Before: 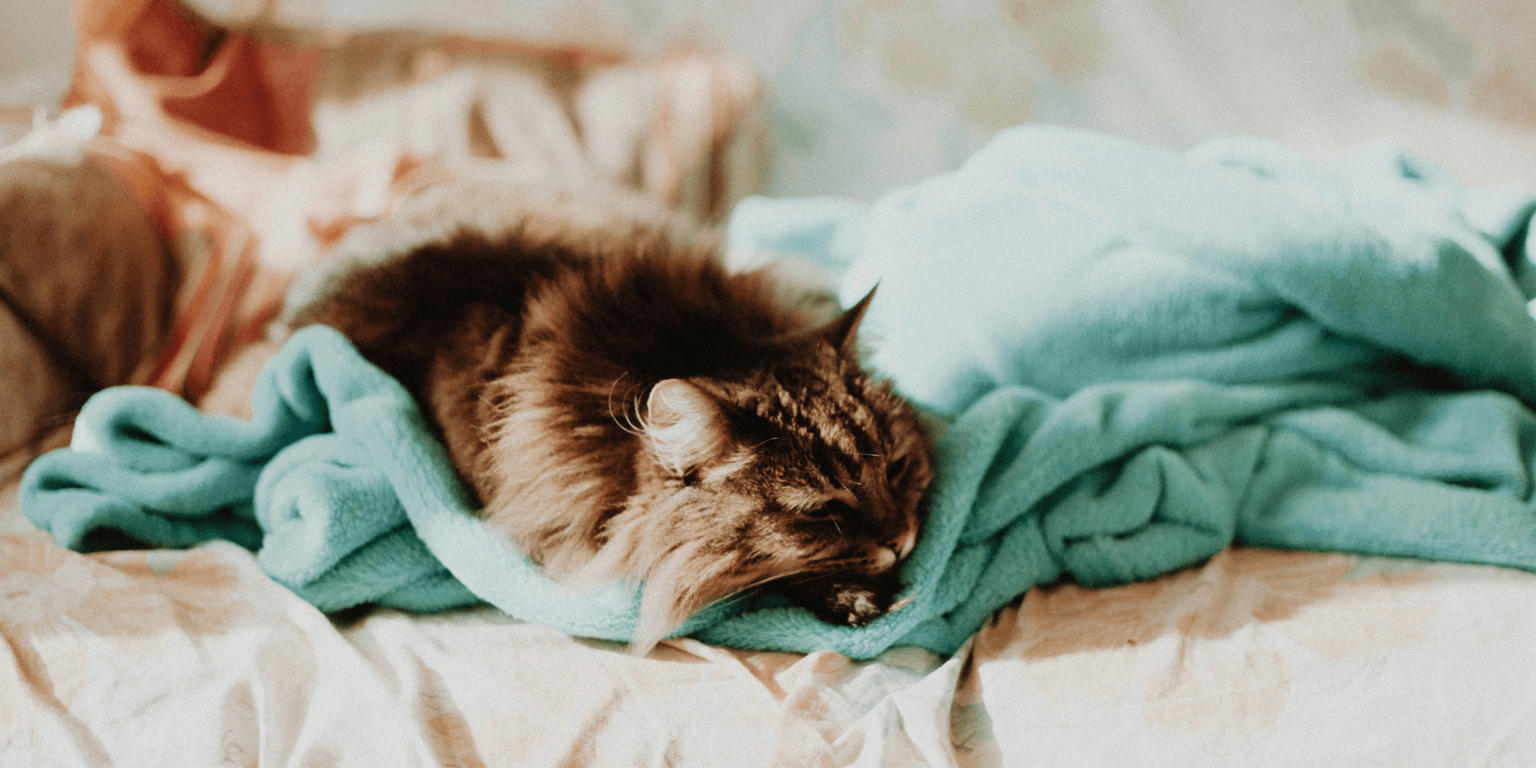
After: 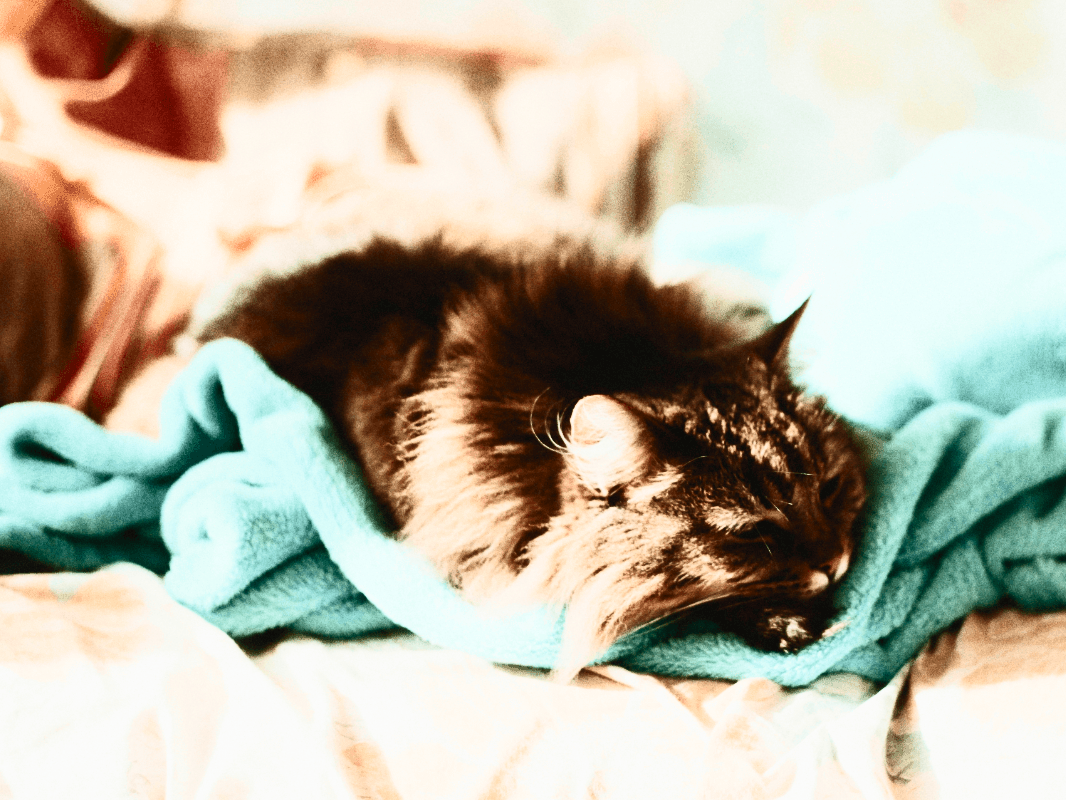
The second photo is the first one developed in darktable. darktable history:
crop and rotate: left 6.617%, right 26.717%
contrast brightness saturation: contrast 0.62, brightness 0.34, saturation 0.14
